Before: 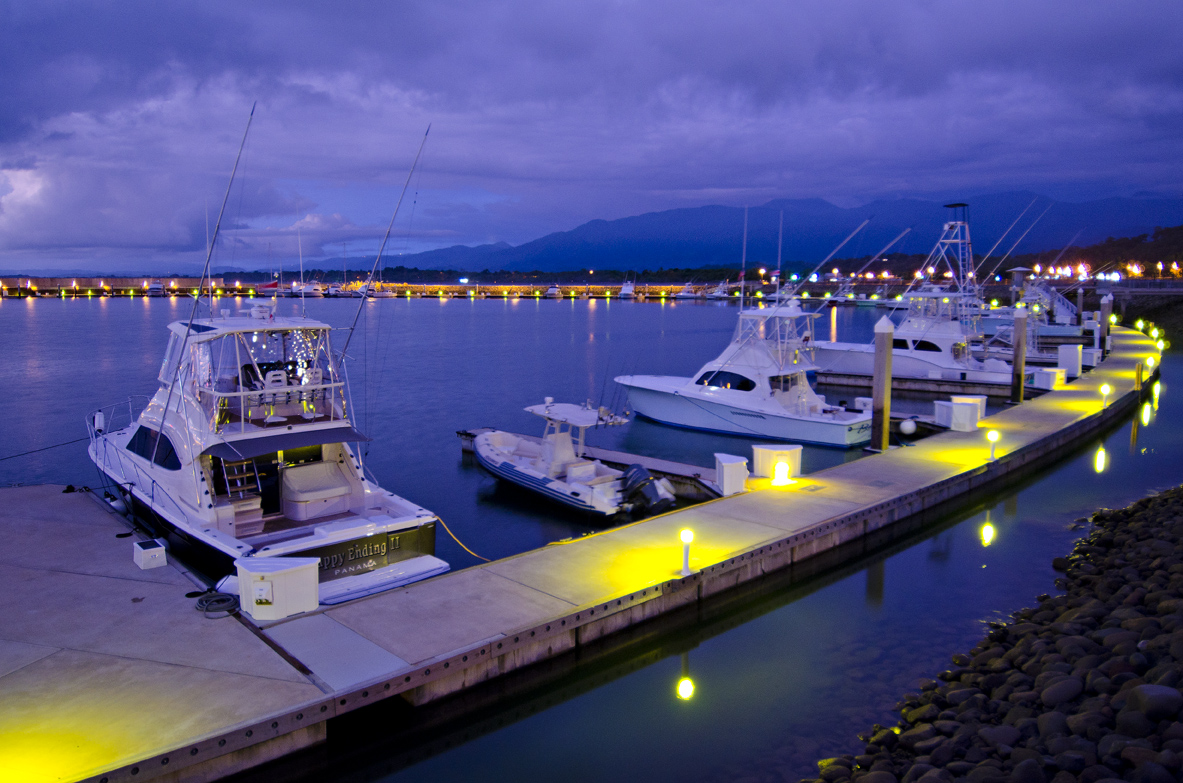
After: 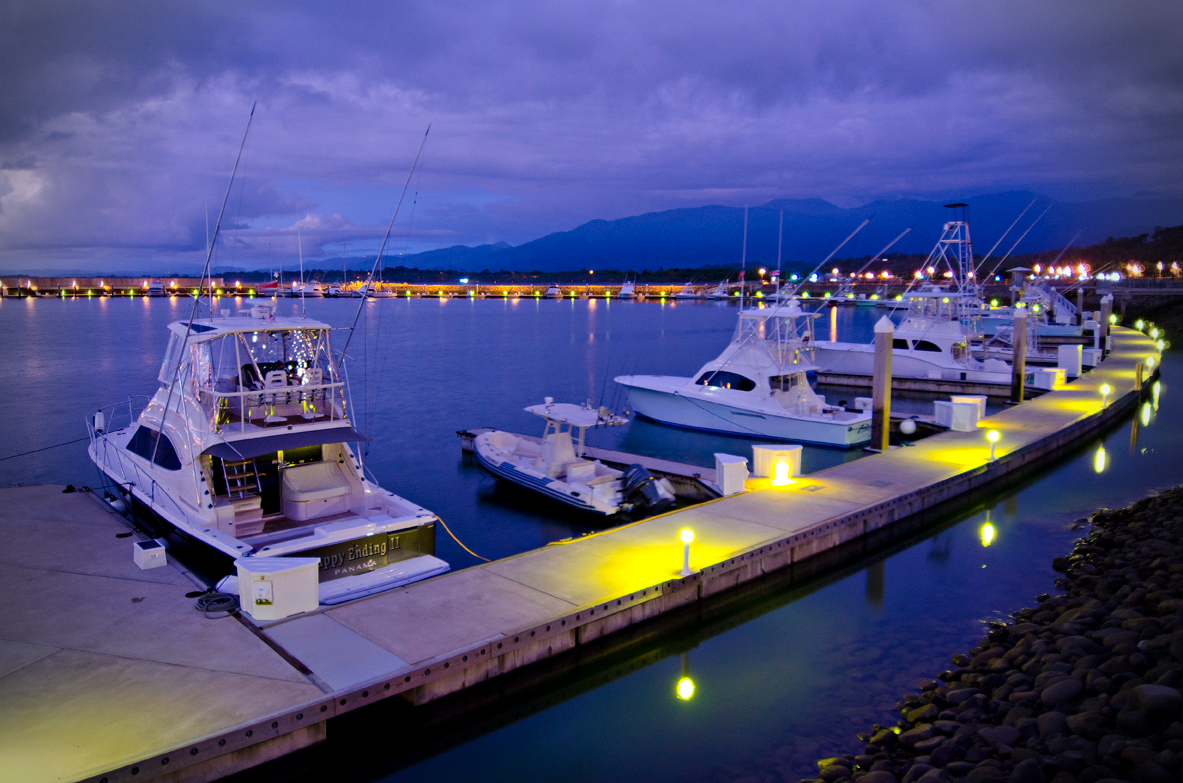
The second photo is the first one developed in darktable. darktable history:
vignetting: fall-off radius 32.23%, unbound false
